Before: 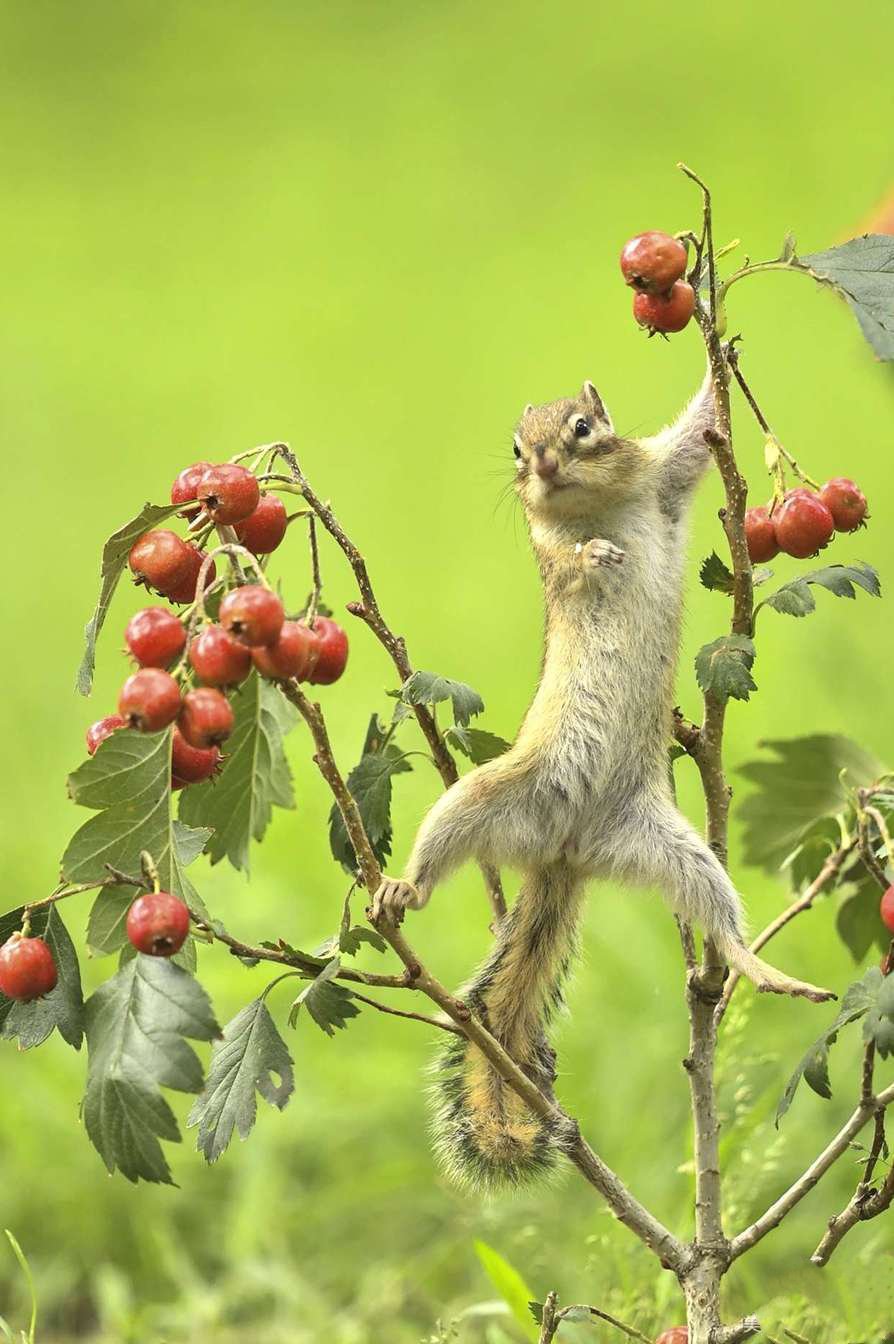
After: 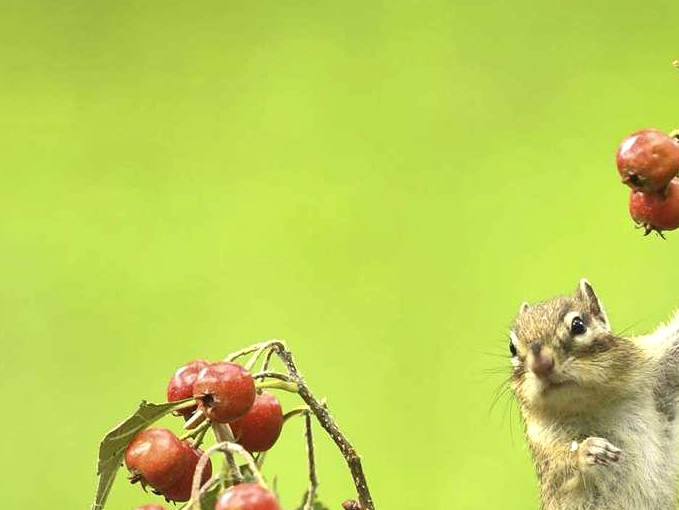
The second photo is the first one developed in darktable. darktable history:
crop: left 0.547%, top 7.647%, right 23.486%, bottom 54.404%
exposure: exposure -0.113 EV, compensate highlight preservation false
local contrast: mode bilateral grid, contrast 24, coarseness 50, detail 123%, midtone range 0.2
levels: levels [0, 0.474, 0.947]
